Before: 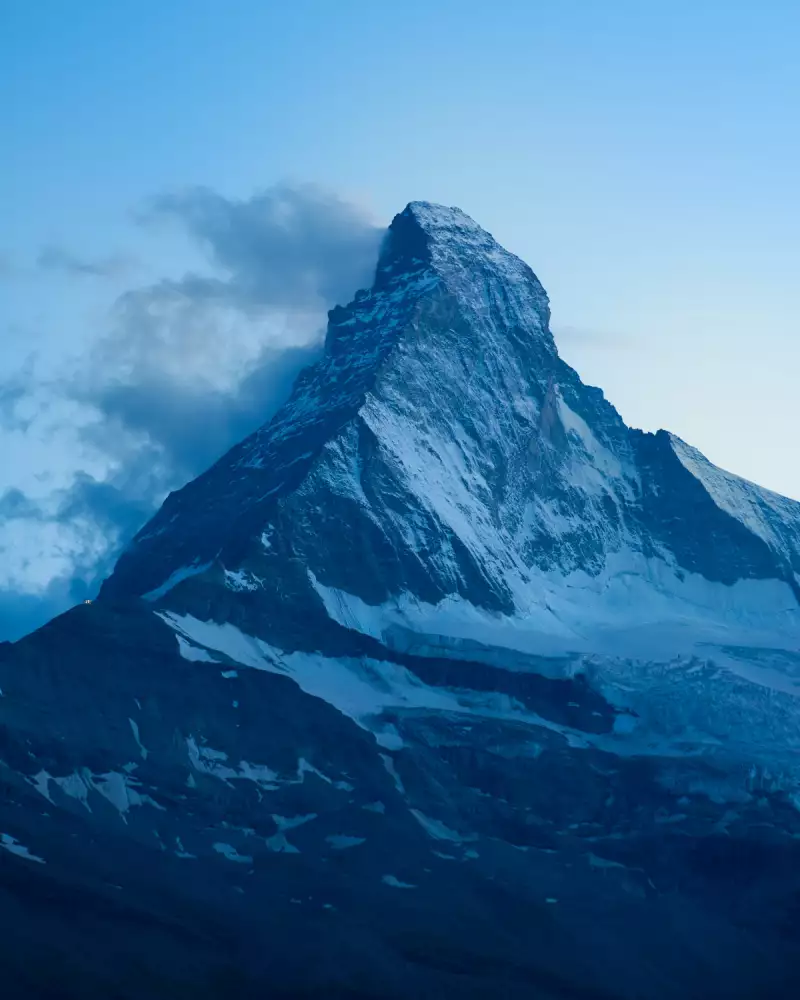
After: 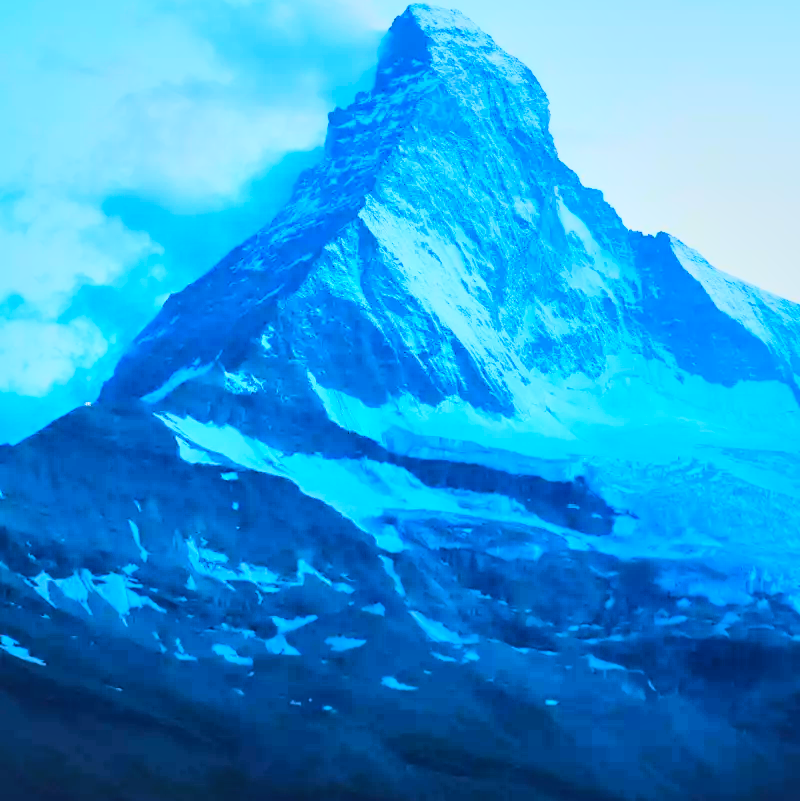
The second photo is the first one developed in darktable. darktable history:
color calibration: illuminant same as pipeline (D50), adaptation XYZ, x 0.346, y 0.358, temperature 5002.94 K
exposure: exposure 0.209 EV, compensate highlight preservation false
contrast brightness saturation: contrast -0.195, saturation 0.187
crop and rotate: top 19.882%
local contrast: mode bilateral grid, contrast 26, coarseness 60, detail 152%, midtone range 0.2
base curve: curves: ch0 [(0, 0) (0.028, 0.03) (0.121, 0.232) (0.46, 0.748) (0.859, 0.968) (1, 1)]
tone equalizer: -7 EV 0.143 EV, -6 EV 0.597 EV, -5 EV 1.18 EV, -4 EV 1.3 EV, -3 EV 1.12 EV, -2 EV 0.6 EV, -1 EV 0.157 EV, edges refinement/feathering 500, mask exposure compensation -1.57 EV, preserve details no
